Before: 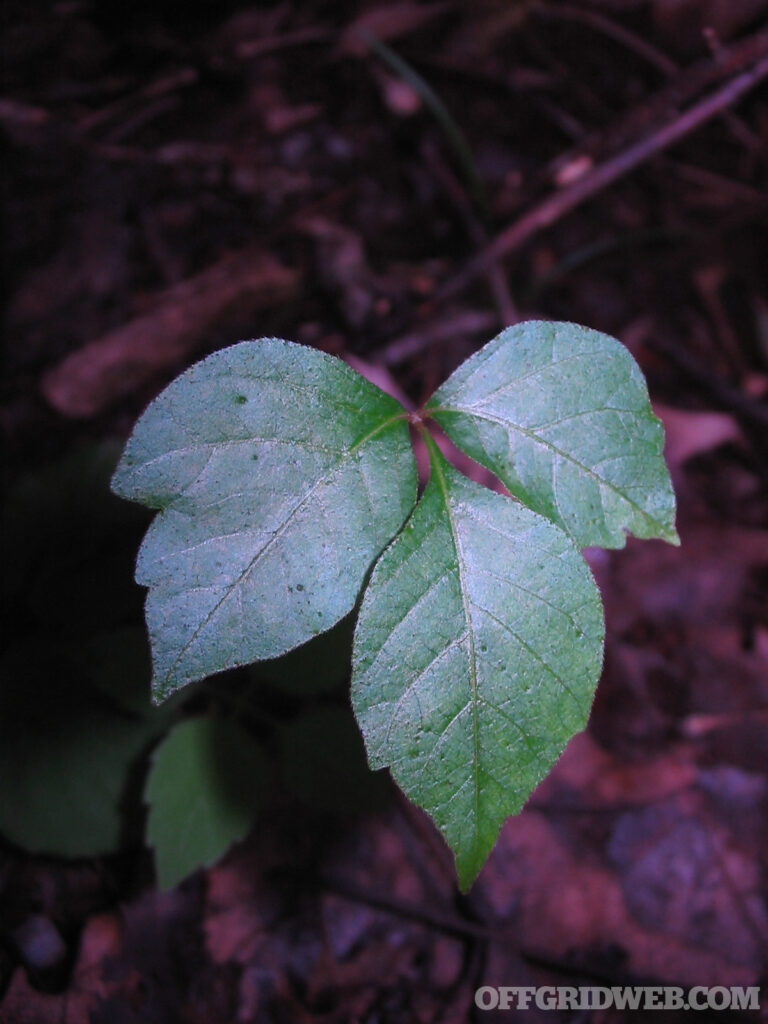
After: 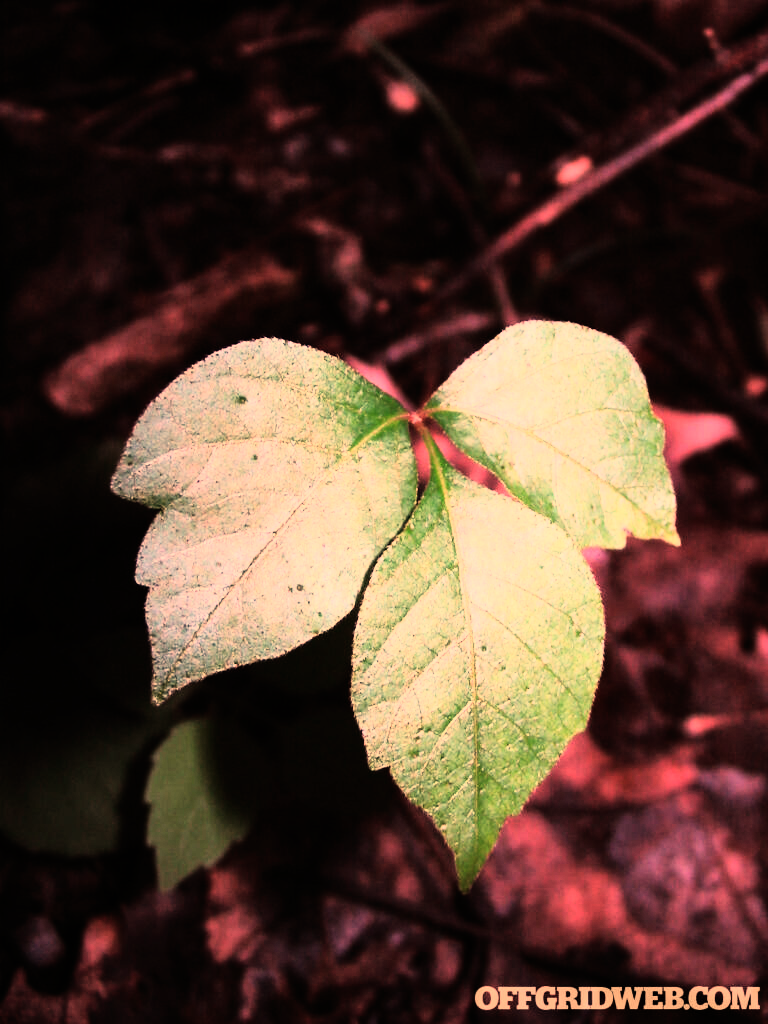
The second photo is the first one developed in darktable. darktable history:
sharpen: radius 5.325, amount 0.312, threshold 26.433
rgb curve: curves: ch0 [(0, 0) (0.21, 0.15) (0.24, 0.21) (0.5, 0.75) (0.75, 0.96) (0.89, 0.99) (1, 1)]; ch1 [(0, 0.02) (0.21, 0.13) (0.25, 0.2) (0.5, 0.67) (0.75, 0.9) (0.89, 0.97) (1, 1)]; ch2 [(0, 0.02) (0.21, 0.13) (0.25, 0.2) (0.5, 0.67) (0.75, 0.9) (0.89, 0.97) (1, 1)], compensate middle gray true
white balance: red 1.467, blue 0.684
shadows and highlights: shadows 20.91, highlights -35.45, soften with gaussian
